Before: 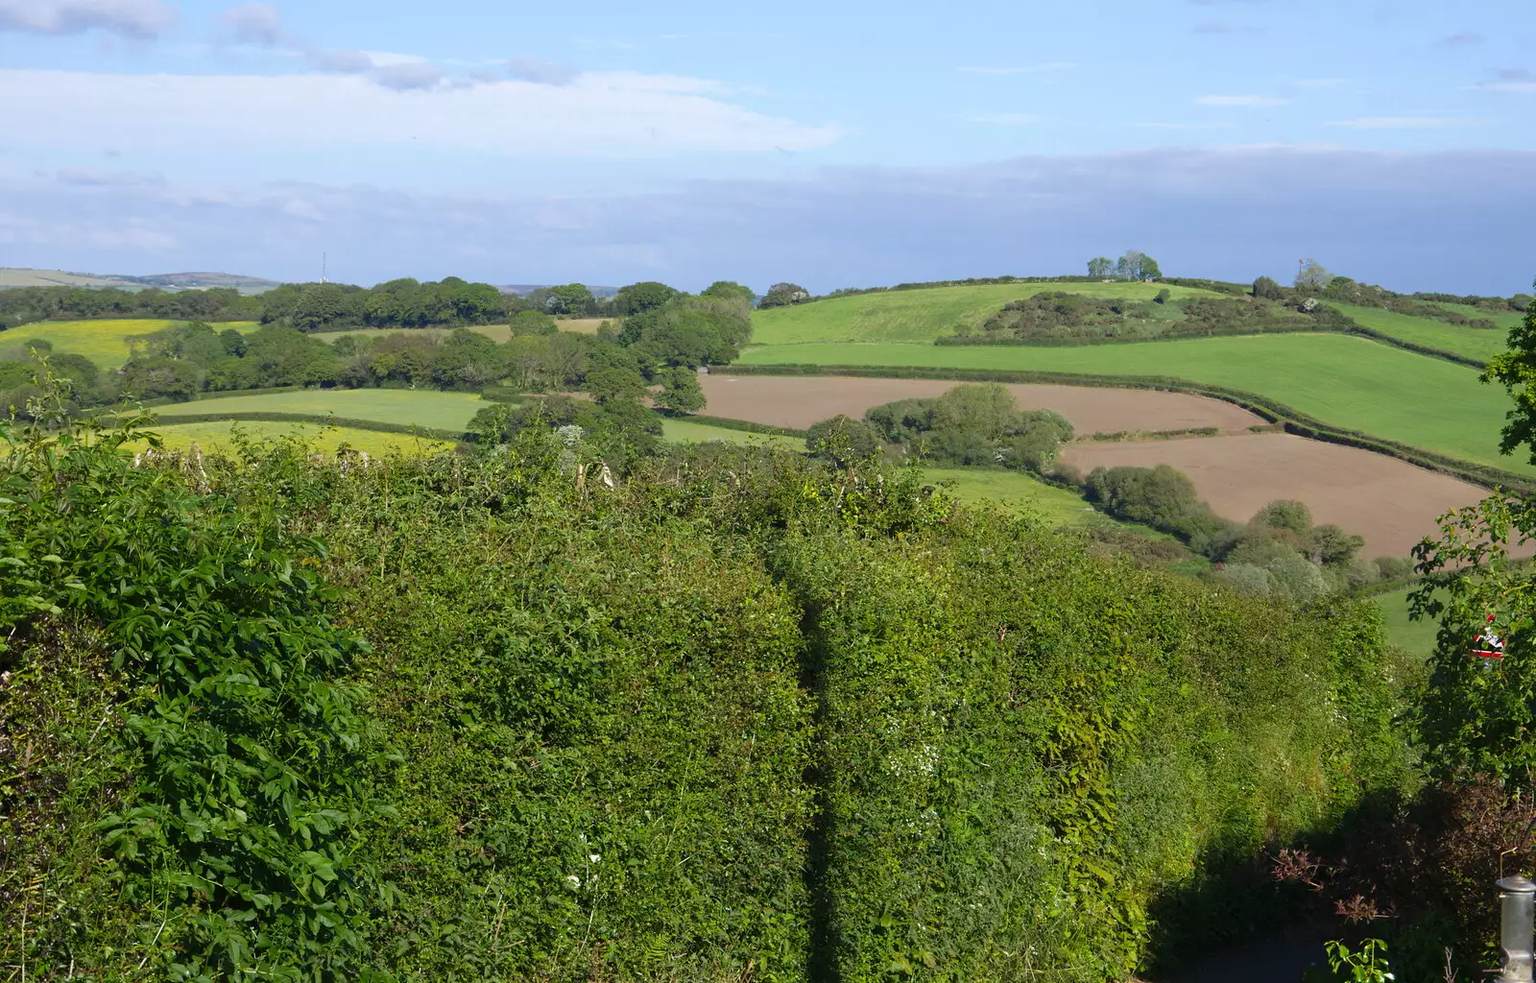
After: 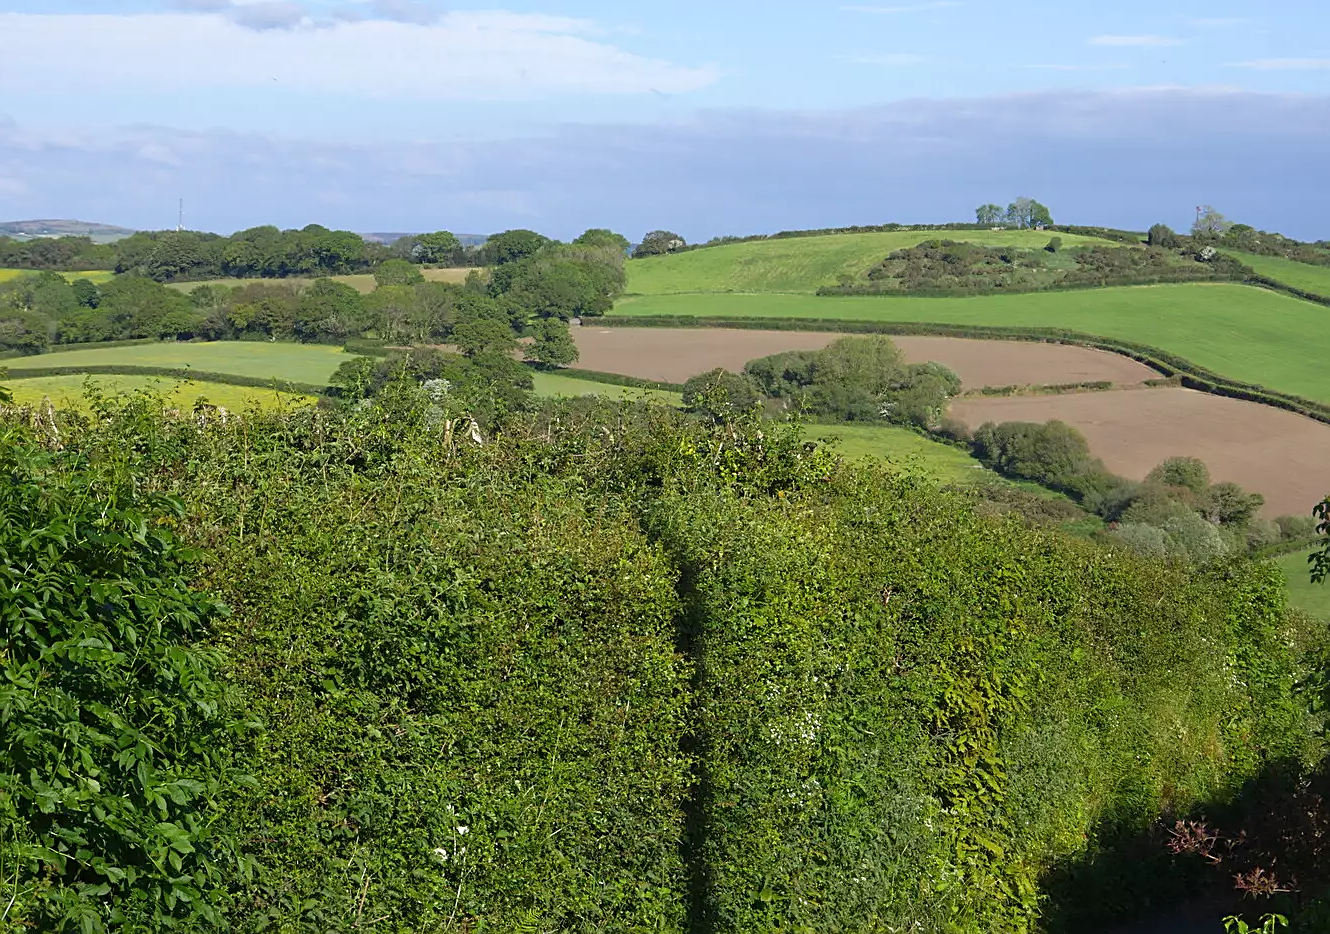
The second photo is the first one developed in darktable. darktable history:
crop: left 9.829%, top 6.338%, right 7.011%, bottom 2.355%
sharpen: on, module defaults
